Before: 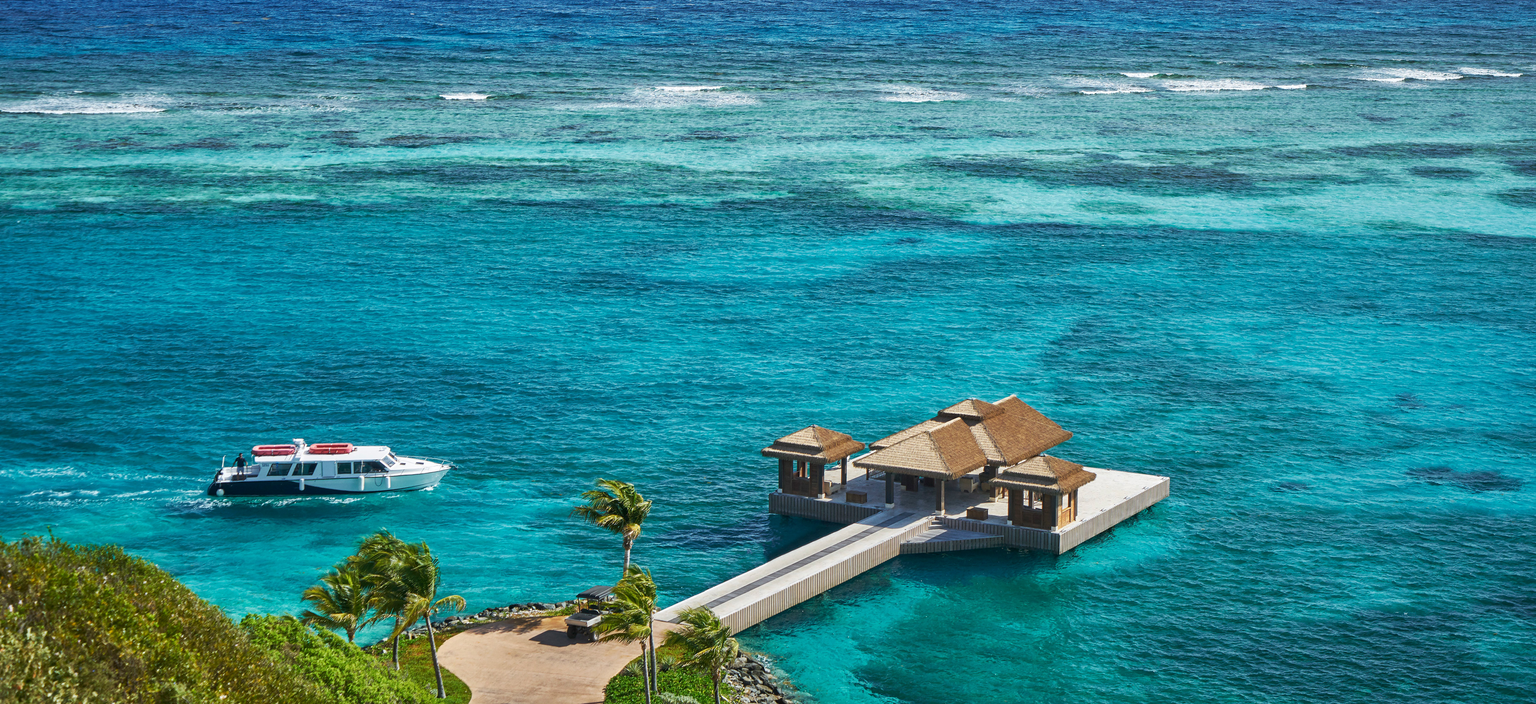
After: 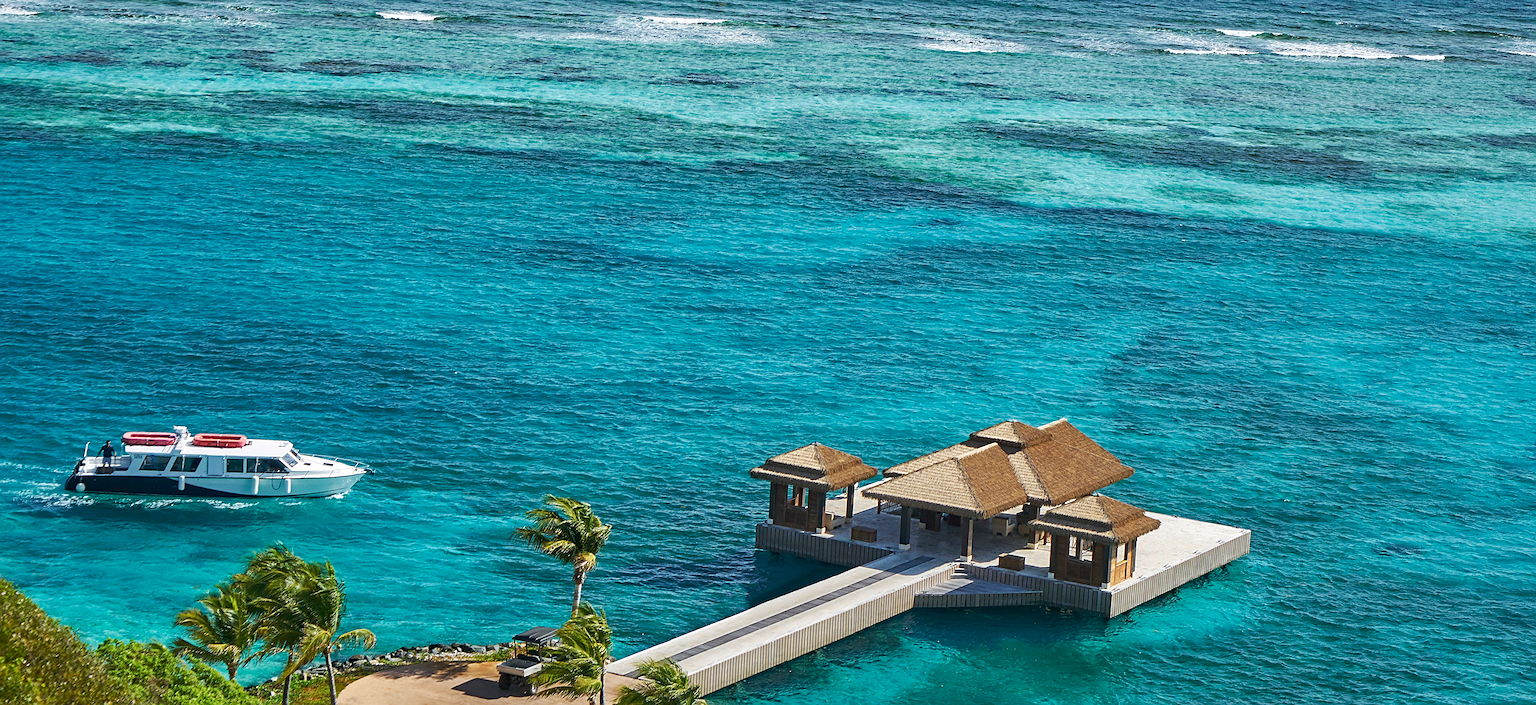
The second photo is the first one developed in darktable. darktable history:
crop and rotate: angle -3°, left 5.129%, top 5.174%, right 4.611%, bottom 4.339%
sharpen: on, module defaults
haze removal: compatibility mode true, adaptive false
